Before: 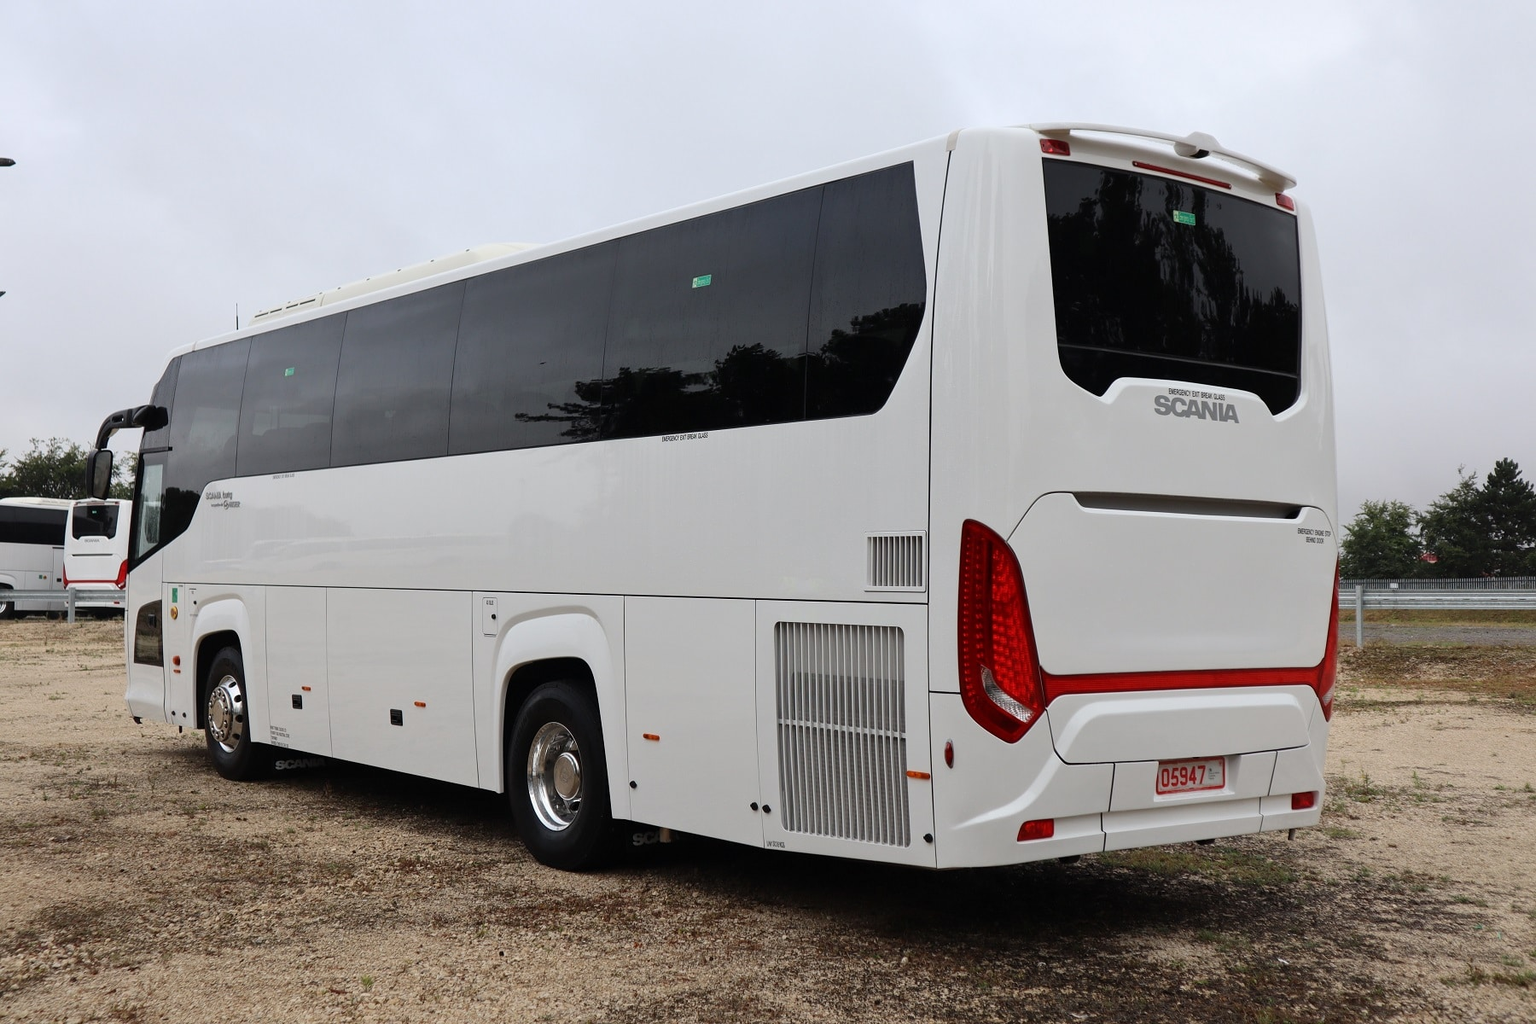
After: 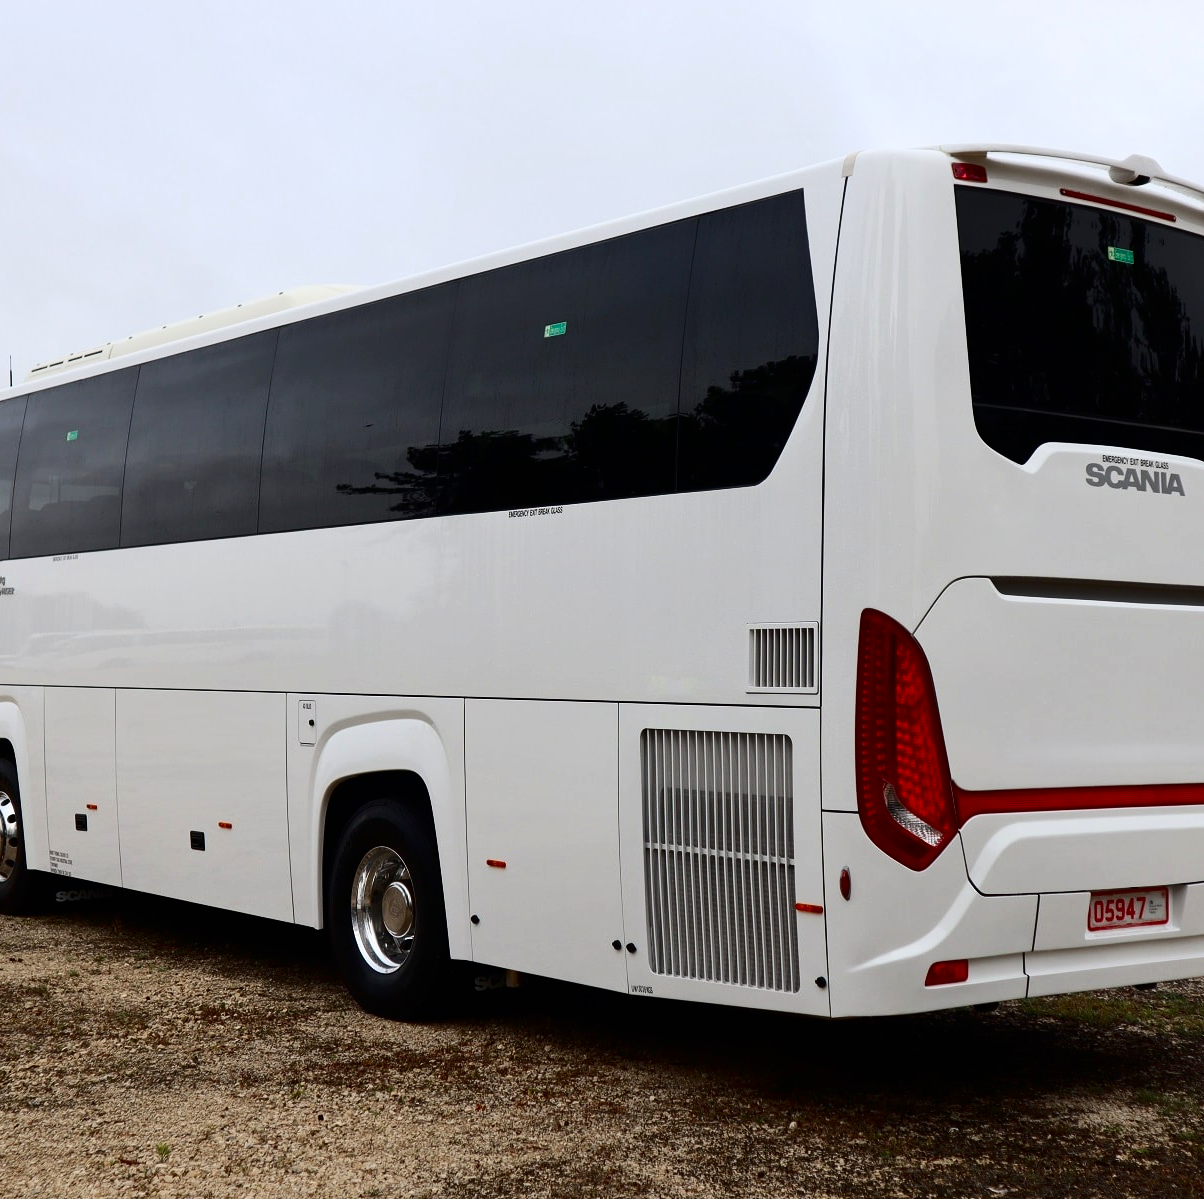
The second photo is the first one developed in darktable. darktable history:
crop and rotate: left 14.852%, right 18.221%
contrast brightness saturation: contrast 0.212, brightness -0.105, saturation 0.206
tone equalizer: mask exposure compensation -0.489 EV
